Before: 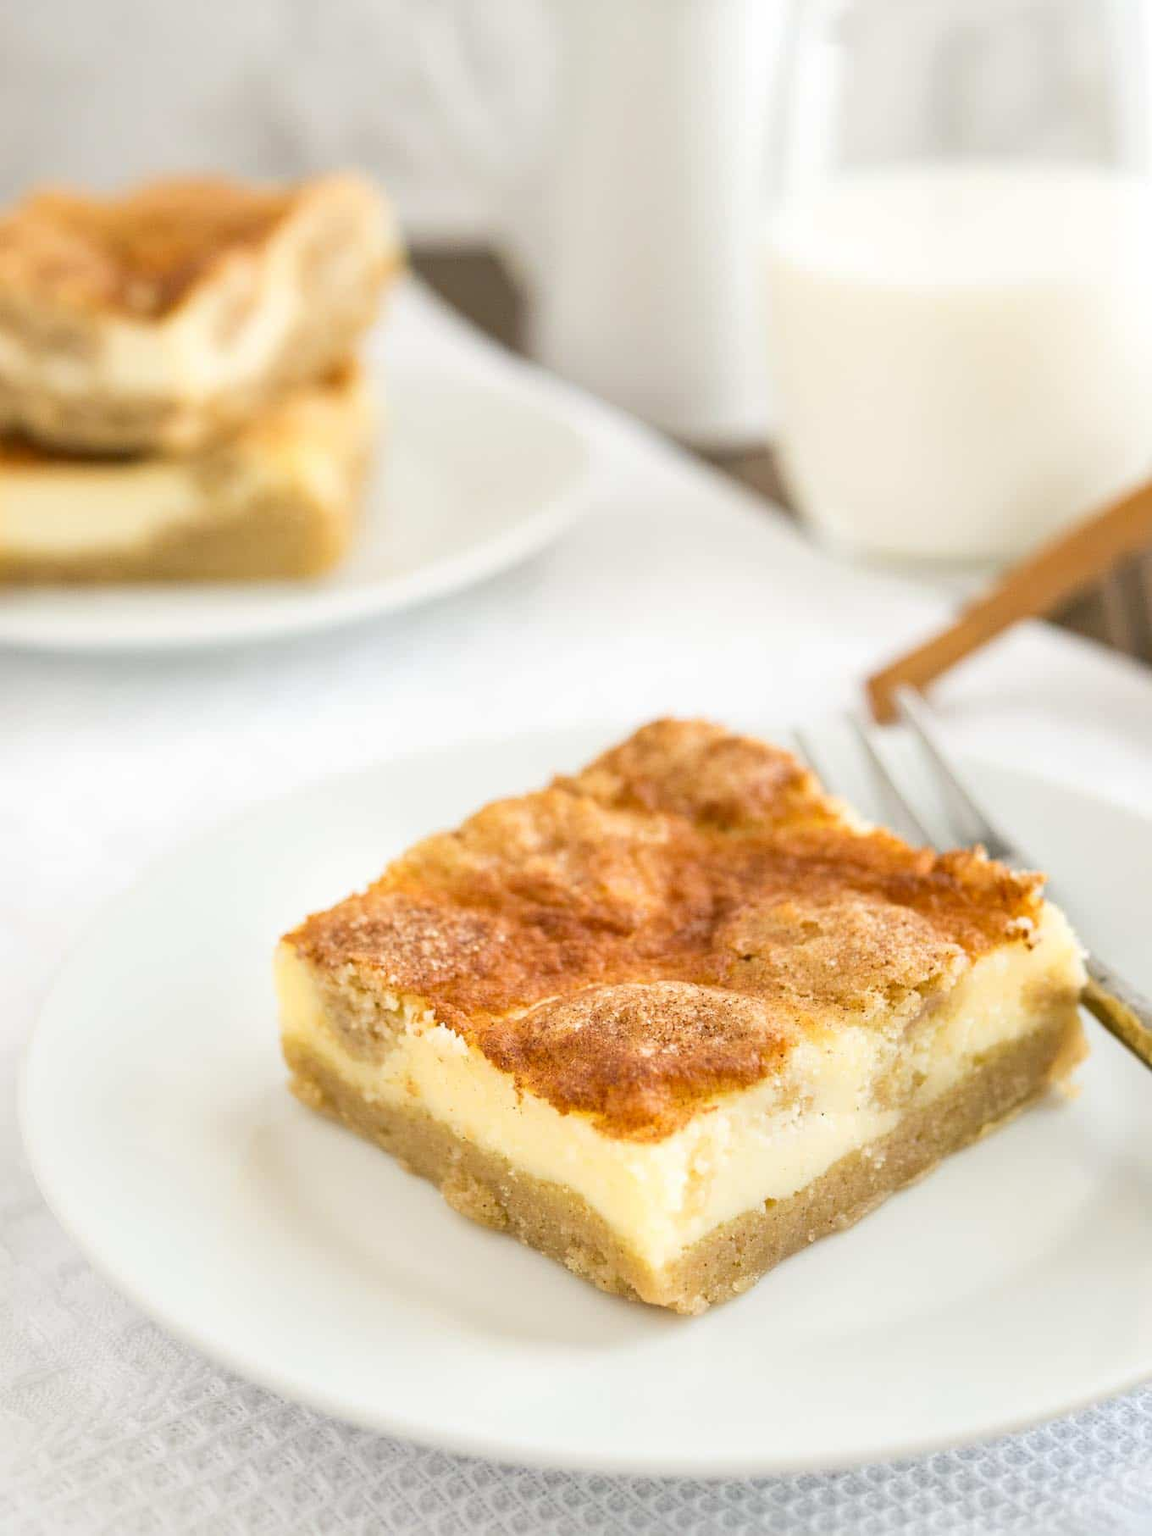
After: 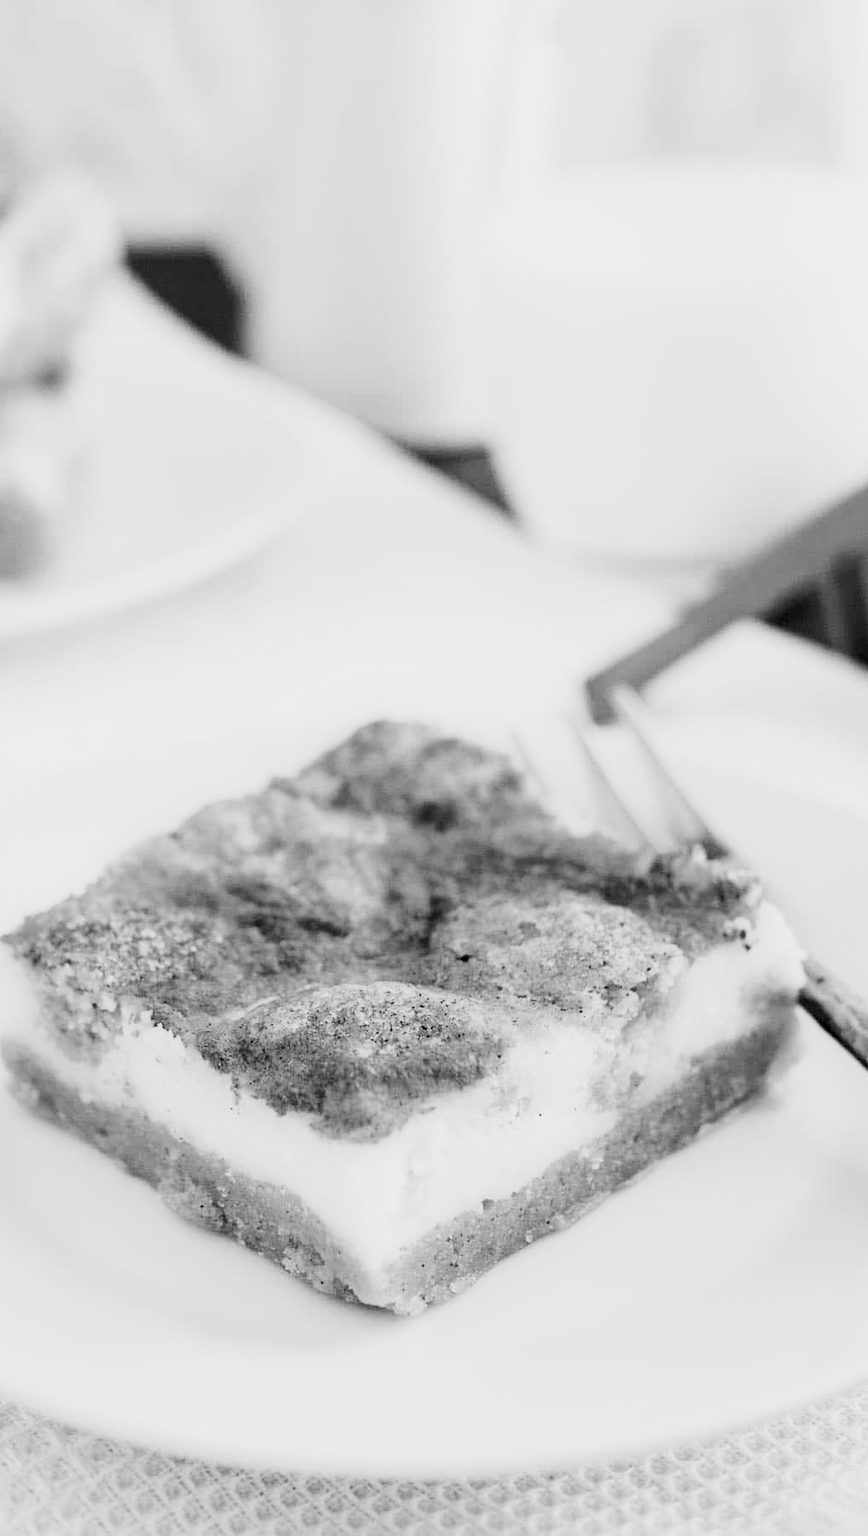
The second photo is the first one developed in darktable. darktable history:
crop and rotate: left 24.6%
exposure: black level correction 0.056, exposure -0.039 EV, compensate highlight preservation false
monochrome: on, module defaults
sigmoid: contrast 1.7
contrast brightness saturation: contrast 0.18, saturation 0.3
color calibration: illuminant F (fluorescent), F source F9 (Cool White Deluxe 4150 K) – high CRI, x 0.374, y 0.373, temperature 4158.34 K
